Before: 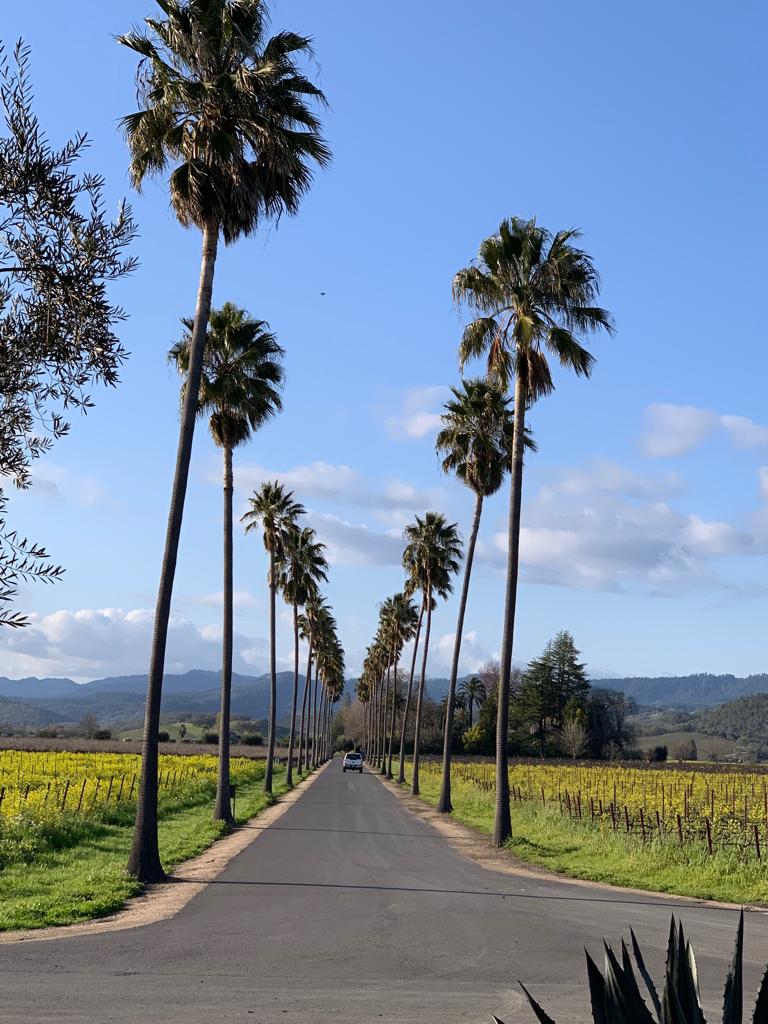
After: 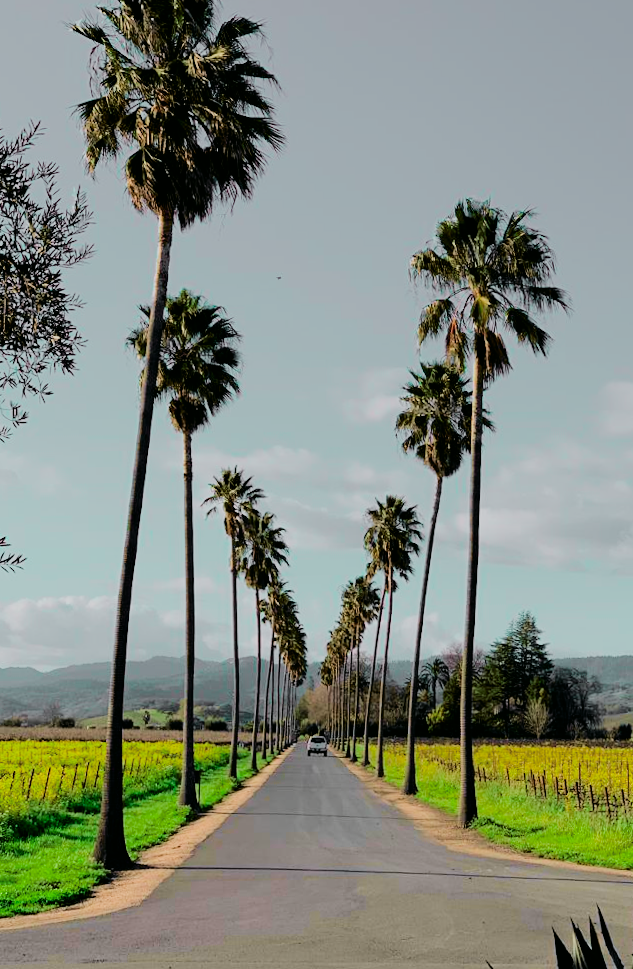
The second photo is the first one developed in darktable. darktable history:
tone curve: curves: ch0 [(0, 0) (0.402, 0.473) (0.673, 0.68) (0.899, 0.832) (0.999, 0.903)]; ch1 [(0, 0) (0.379, 0.262) (0.464, 0.425) (0.498, 0.49) (0.507, 0.5) (0.53, 0.532) (0.582, 0.583) (0.68, 0.672) (0.791, 0.748) (1, 0.896)]; ch2 [(0, 0) (0.199, 0.414) (0.438, 0.49) (0.496, 0.501) (0.515, 0.546) (0.577, 0.605) (0.632, 0.649) (0.717, 0.727) (0.845, 0.855) (0.998, 0.977)], color space Lab, independent channels, preserve colors none
crop and rotate: angle 1°, left 4.281%, top 0.642%, right 11.383%, bottom 2.486%
color balance: lift [1, 1.001, 0.999, 1.001], gamma [1, 1.004, 1.007, 0.993], gain [1, 0.991, 0.987, 1.013], contrast 10%, output saturation 120%
filmic rgb: black relative exposure -7.65 EV, white relative exposure 4.56 EV, hardness 3.61, contrast 1.106
exposure: black level correction 0, exposure 0.3 EV, compensate highlight preservation false
